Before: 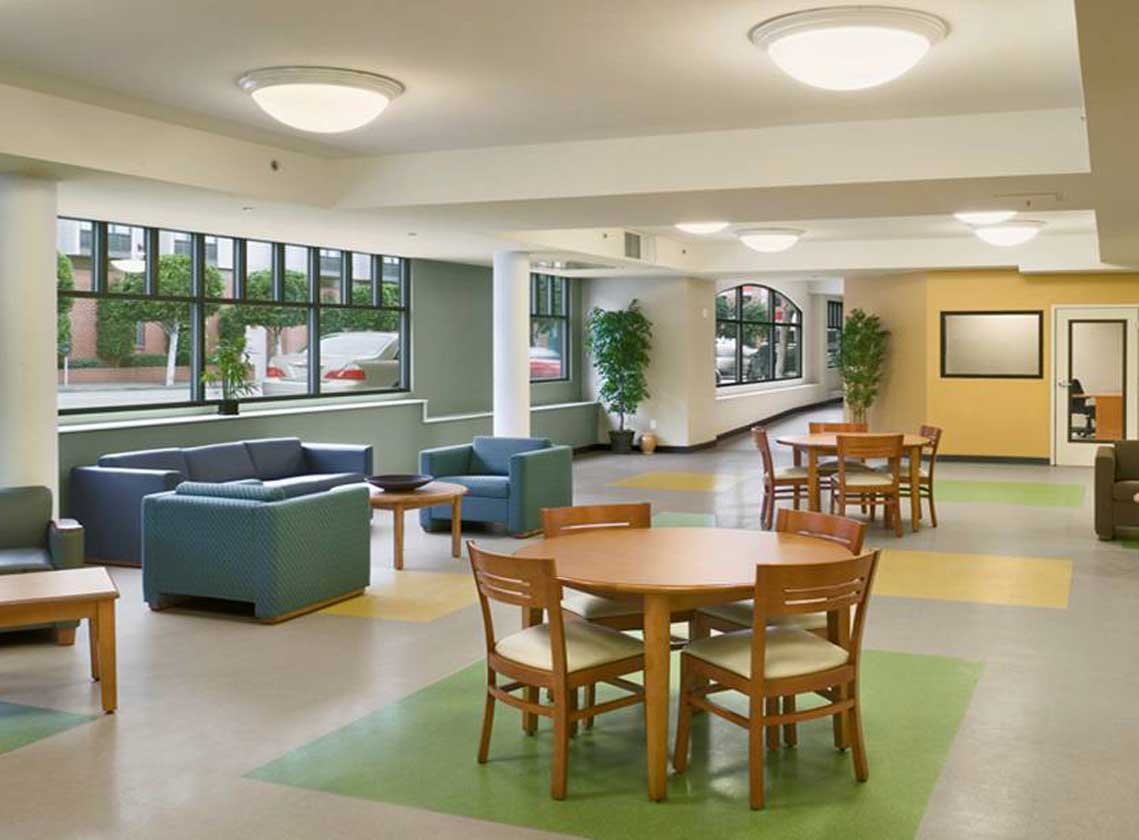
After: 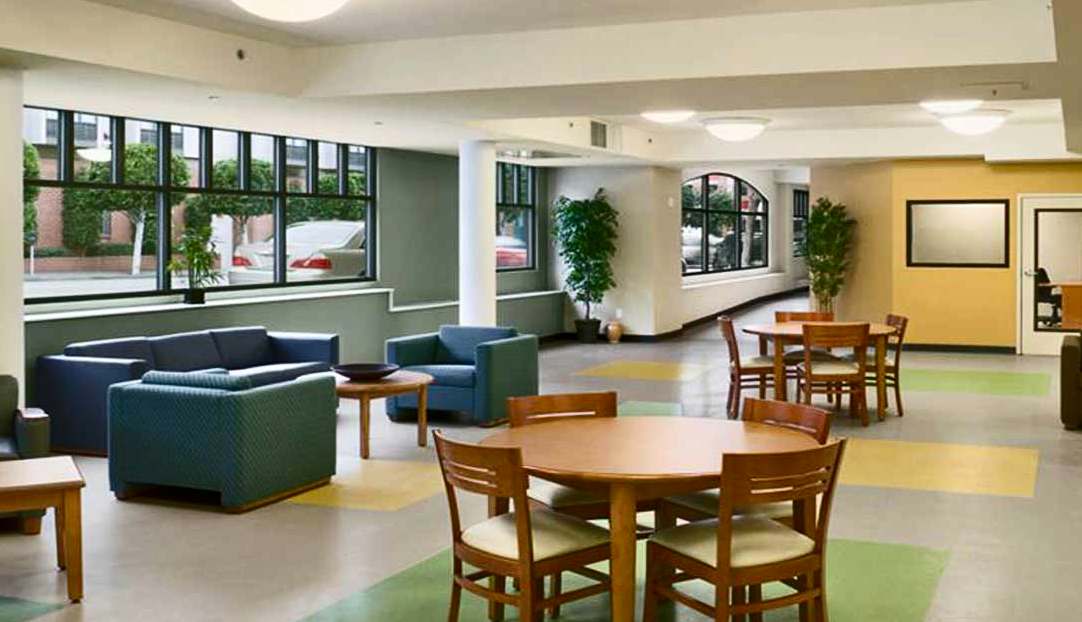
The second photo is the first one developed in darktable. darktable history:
crop and rotate: left 2.991%, top 13.302%, right 1.981%, bottom 12.636%
contrast brightness saturation: contrast 0.2, brightness -0.11, saturation 0.1
